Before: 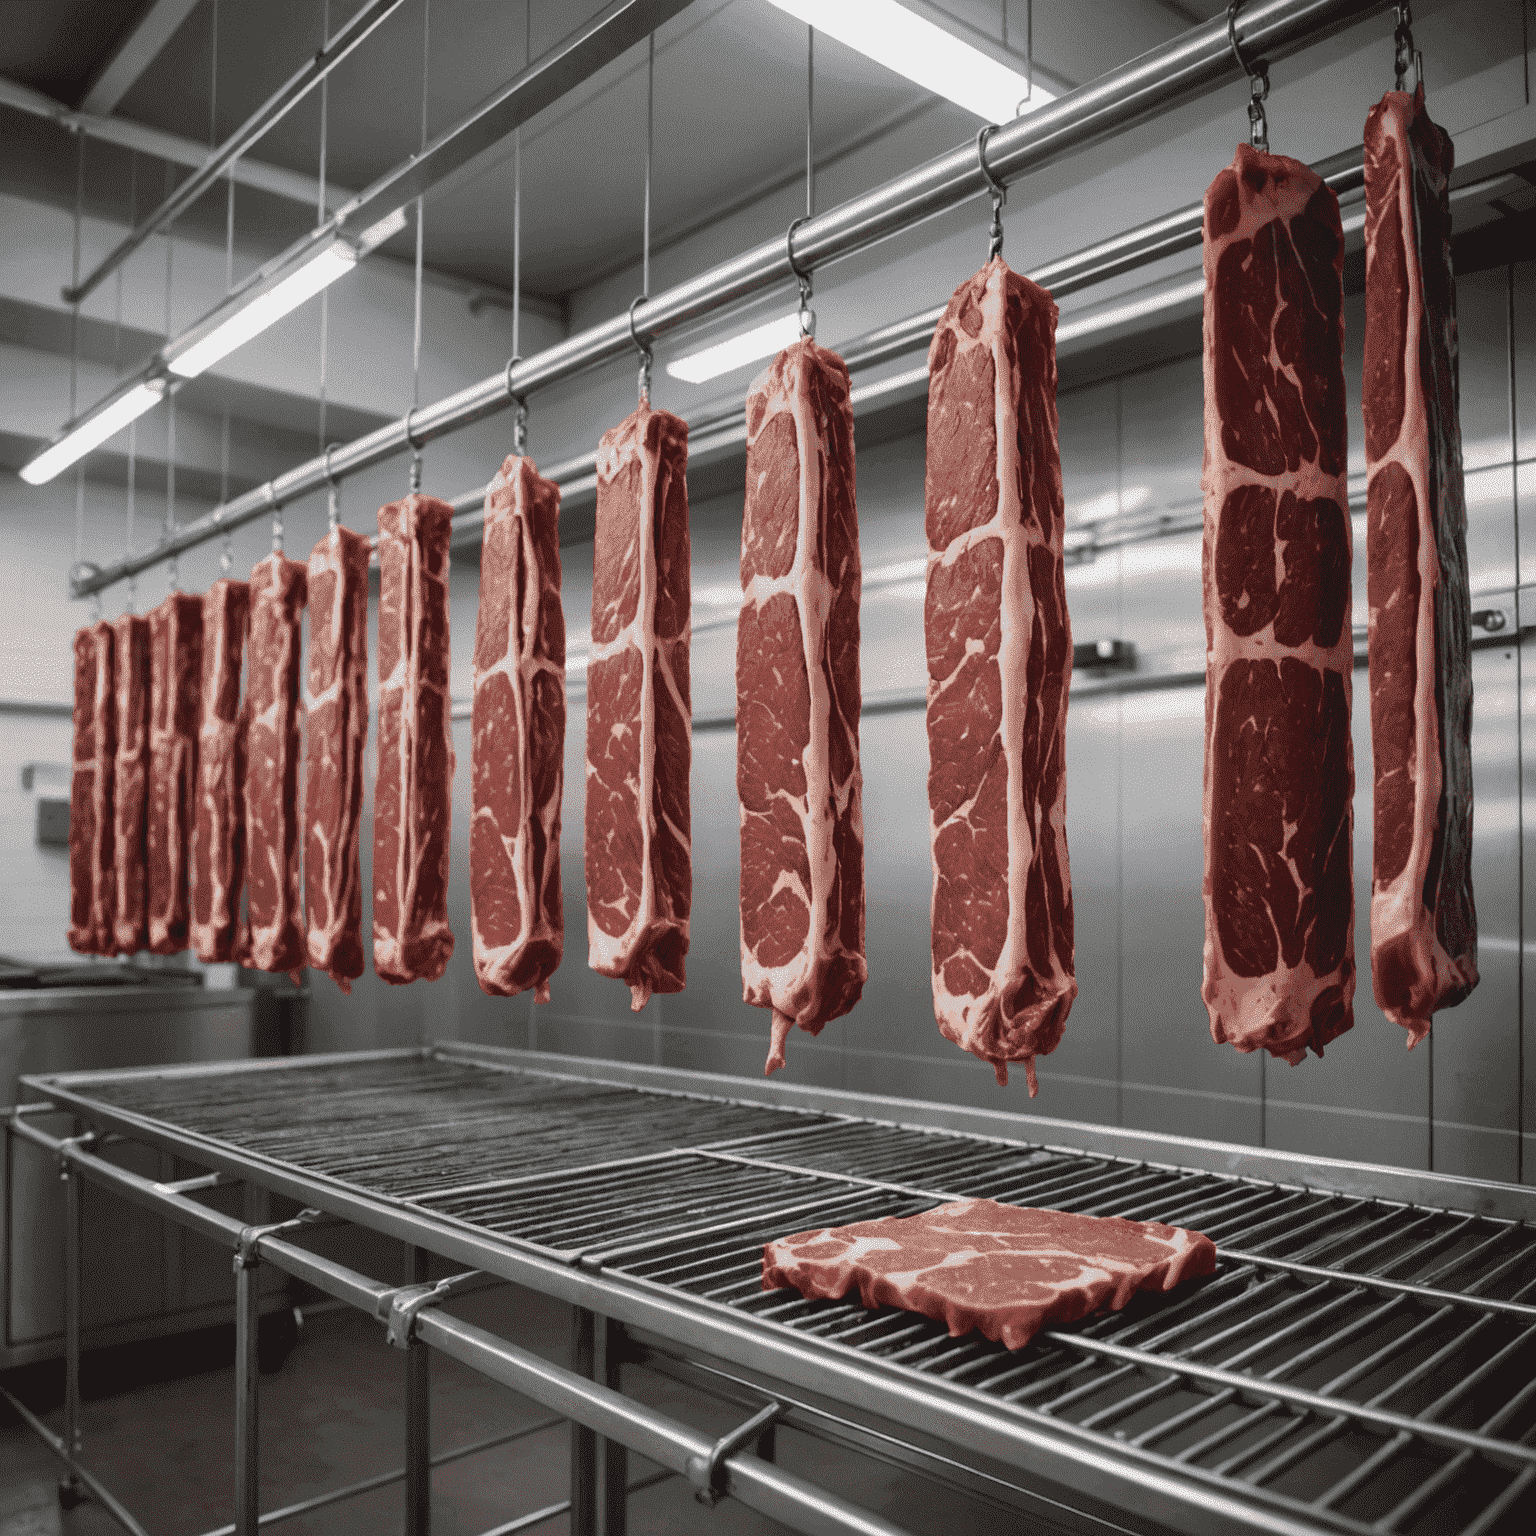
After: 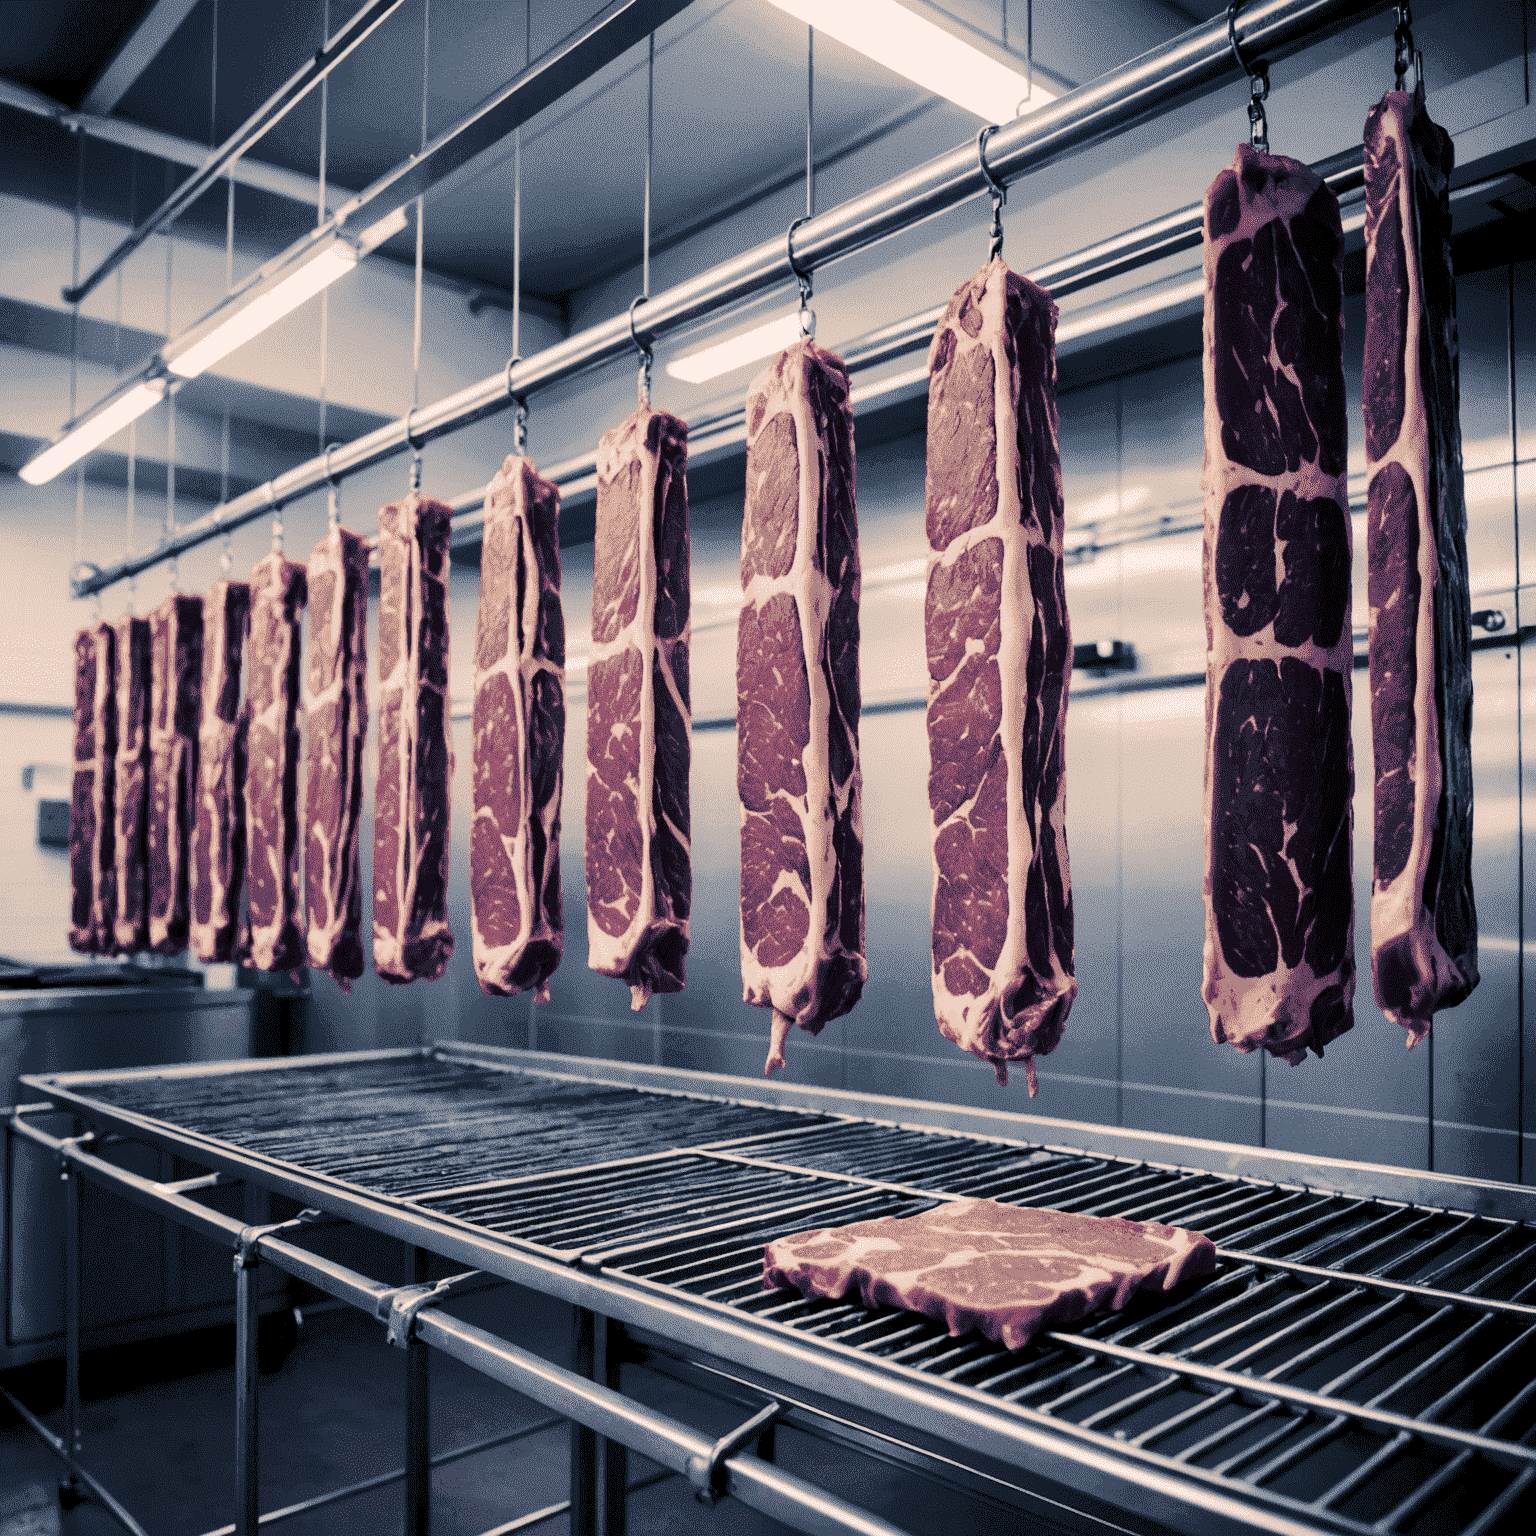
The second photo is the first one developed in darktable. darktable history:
exposure: black level correction 0.012, compensate highlight preservation false
split-toning: shadows › hue 226.8°, shadows › saturation 0.56, highlights › hue 28.8°, balance -40, compress 0%
tone curve: curves: ch0 [(0, 0) (0.003, 0.117) (0.011, 0.115) (0.025, 0.116) (0.044, 0.116) (0.069, 0.112) (0.1, 0.113) (0.136, 0.127) (0.177, 0.148) (0.224, 0.191) (0.277, 0.249) (0.335, 0.363) (0.399, 0.479) (0.468, 0.589) (0.543, 0.664) (0.623, 0.733) (0.709, 0.799) (0.801, 0.852) (0.898, 0.914) (1, 1)], preserve colors none
